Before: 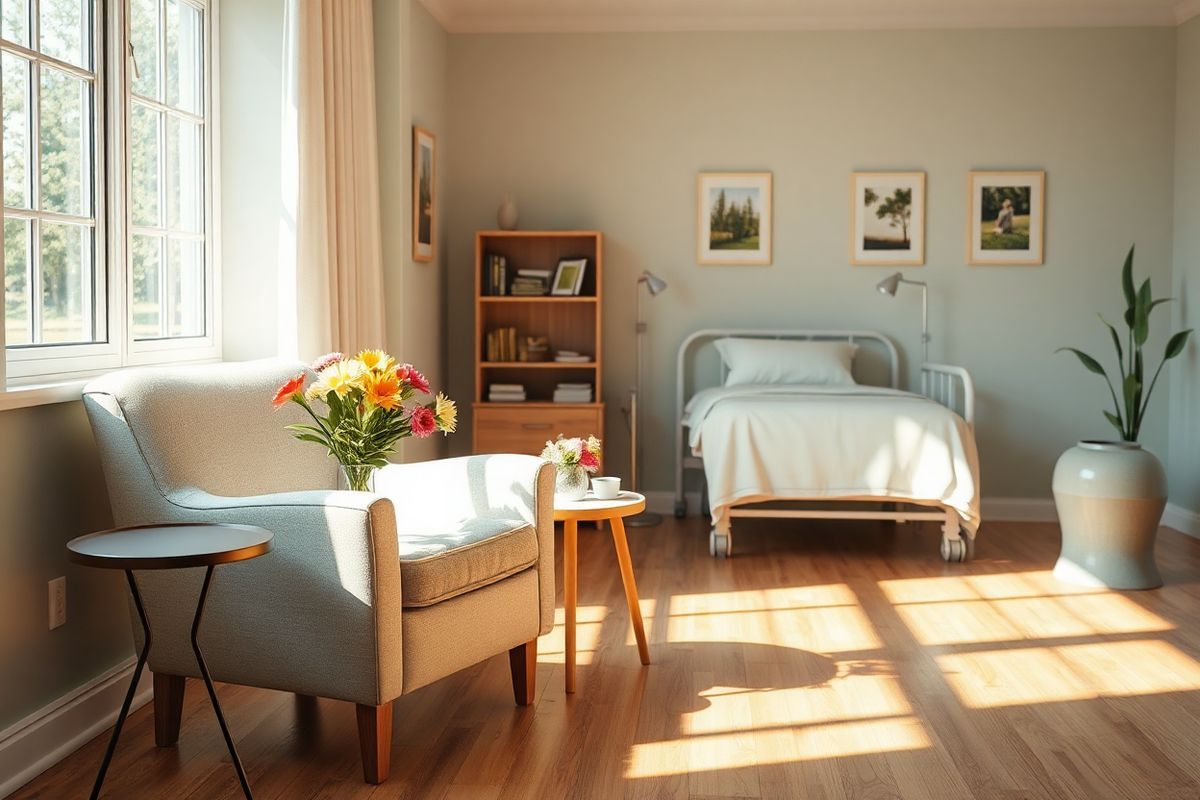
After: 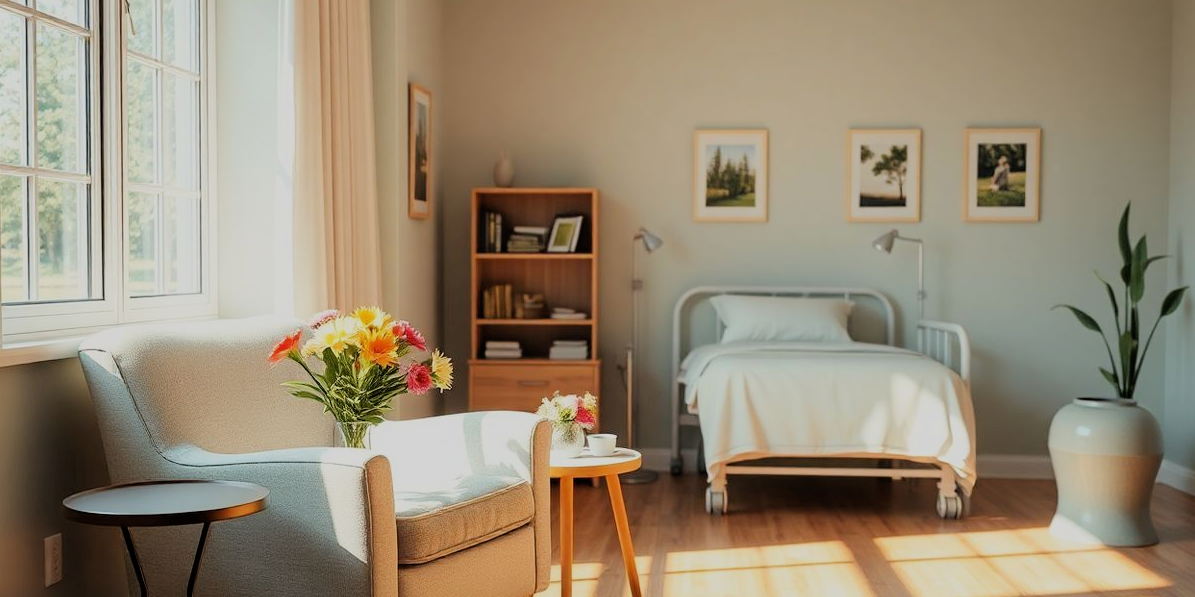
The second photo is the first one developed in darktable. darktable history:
crop: left 0.387%, top 5.469%, bottom 19.809%
filmic rgb: black relative exposure -7.65 EV, white relative exposure 4.56 EV, hardness 3.61, color science v6 (2022)
